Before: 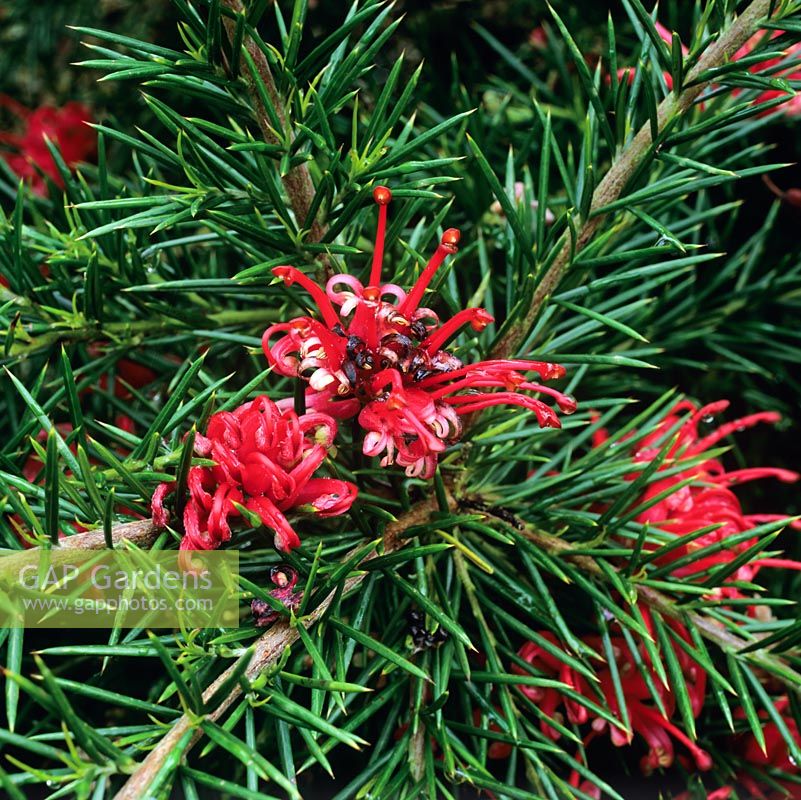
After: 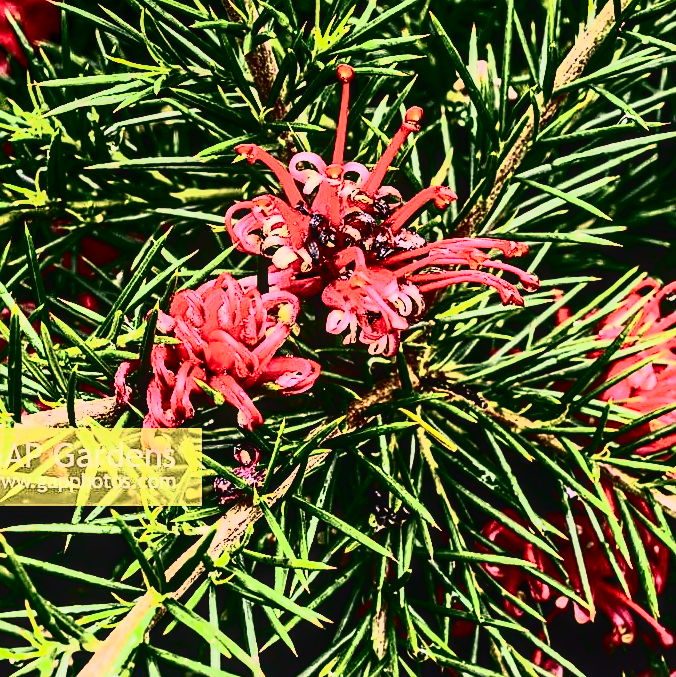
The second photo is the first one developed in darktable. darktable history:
levels: levels [0, 0.478, 1]
color correction: highlights a* 17.81, highlights b* 18.62
tone curve: curves: ch0 [(0, 0) (0.003, 0) (0.011, 0.001) (0.025, 0.003) (0.044, 0.003) (0.069, 0.006) (0.1, 0.009) (0.136, 0.014) (0.177, 0.029) (0.224, 0.061) (0.277, 0.127) (0.335, 0.218) (0.399, 0.38) (0.468, 0.588) (0.543, 0.809) (0.623, 0.947) (0.709, 0.987) (0.801, 0.99) (0.898, 0.99) (1, 1)], color space Lab, independent channels, preserve colors none
tone equalizer: -8 EV -0.728 EV, -7 EV -0.671 EV, -6 EV -0.589 EV, -5 EV -0.406 EV, -3 EV 0.386 EV, -2 EV 0.6 EV, -1 EV 0.676 EV, +0 EV 0.765 EV, edges refinement/feathering 500, mask exposure compensation -1.57 EV, preserve details no
sharpen: on, module defaults
crop and rotate: left 4.853%, top 15.303%, right 10.711%
local contrast: detail 130%
